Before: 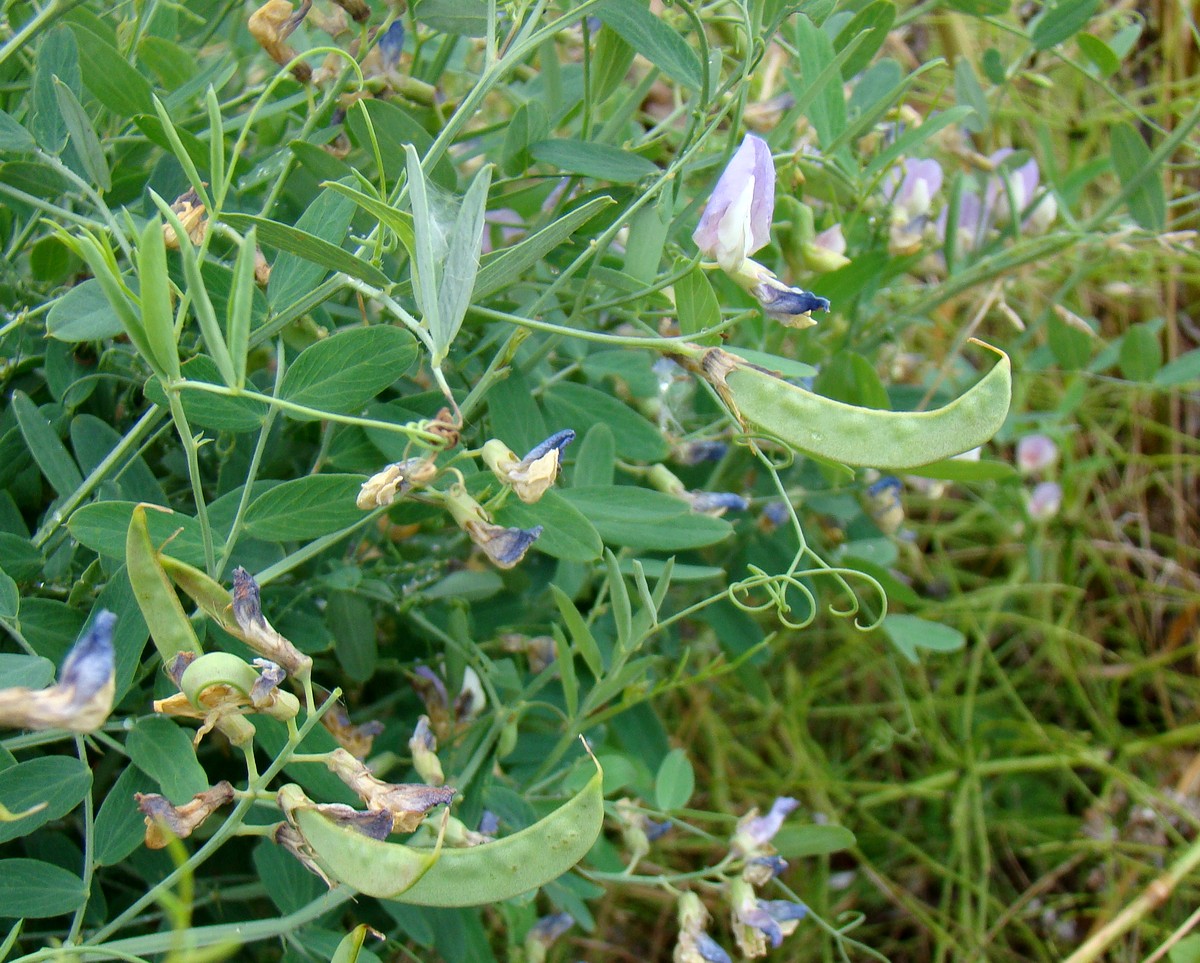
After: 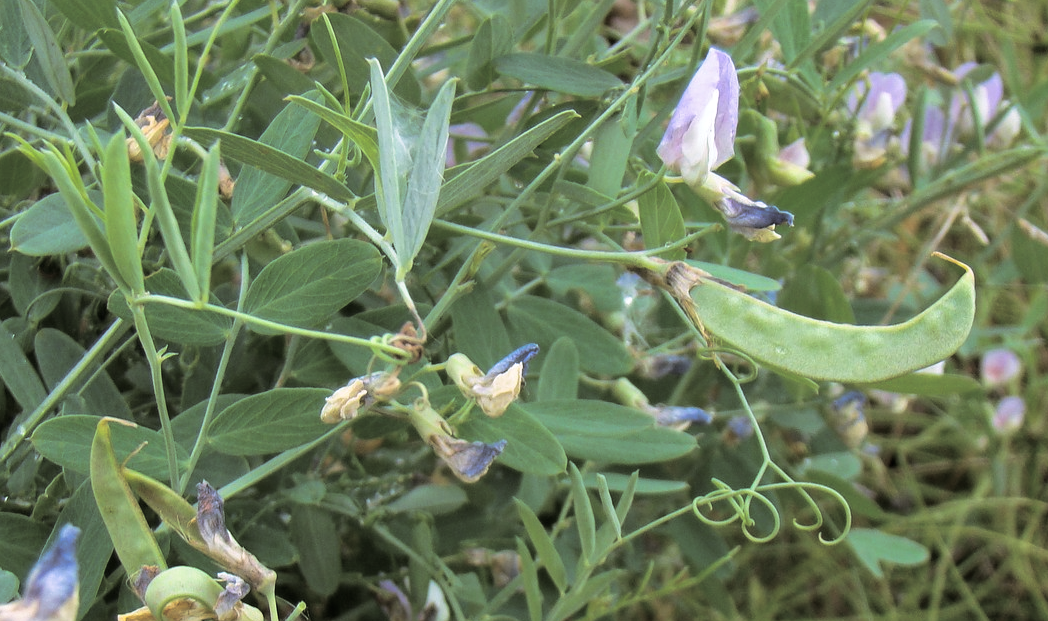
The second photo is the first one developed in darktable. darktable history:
crop: left 3.015%, top 8.969%, right 9.647%, bottom 26.457%
shadows and highlights: shadows 60, highlights -60.23, soften with gaussian
white balance: red 1.009, blue 1.027
split-toning: shadows › hue 46.8°, shadows › saturation 0.17, highlights › hue 316.8°, highlights › saturation 0.27, balance -51.82
